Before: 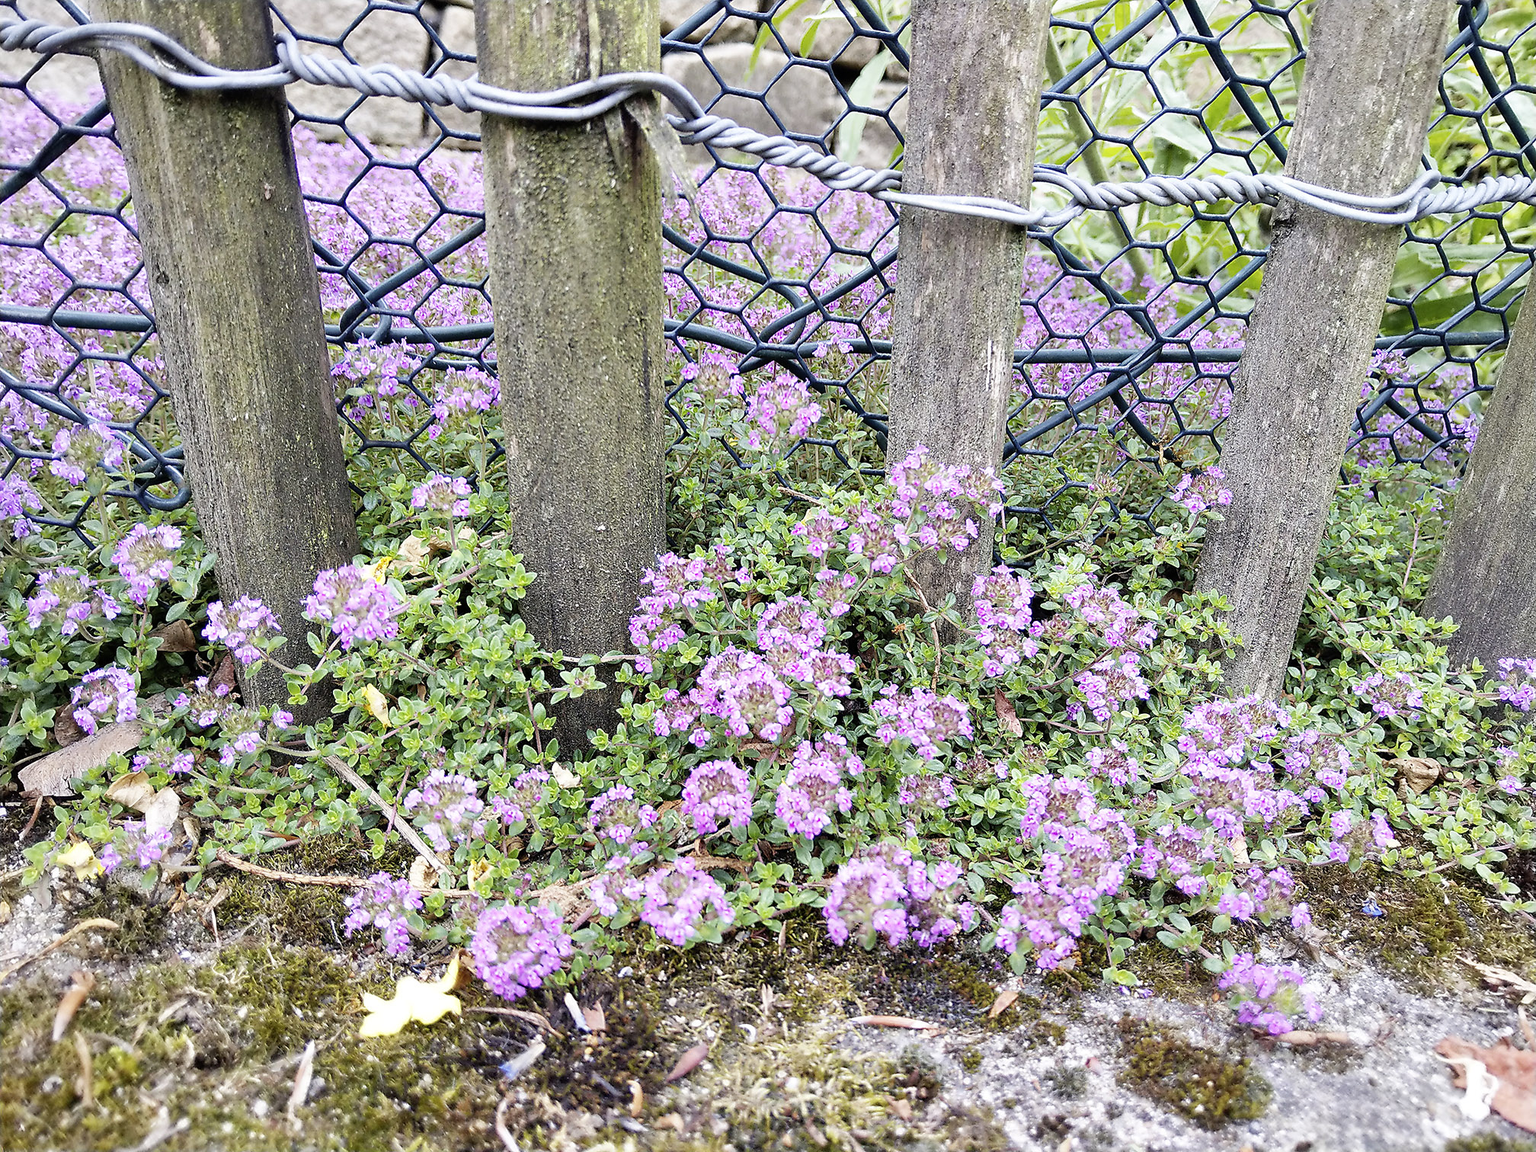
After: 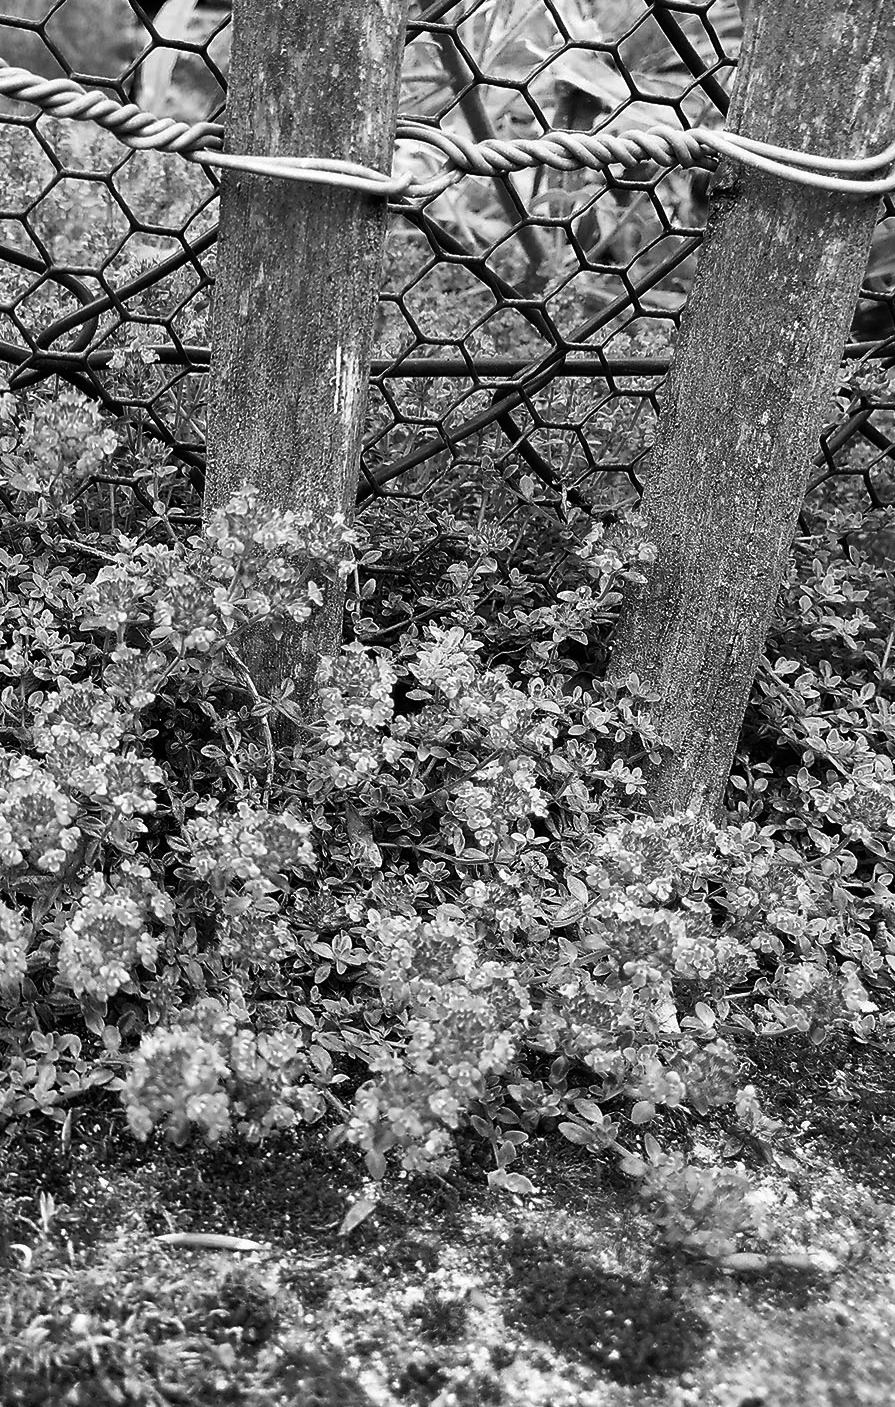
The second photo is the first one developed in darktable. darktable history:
monochrome: size 3.1
crop: left 47.628%, top 6.643%, right 7.874%
color balance: mode lift, gamma, gain (sRGB), lift [1, 1, 0.101, 1]
